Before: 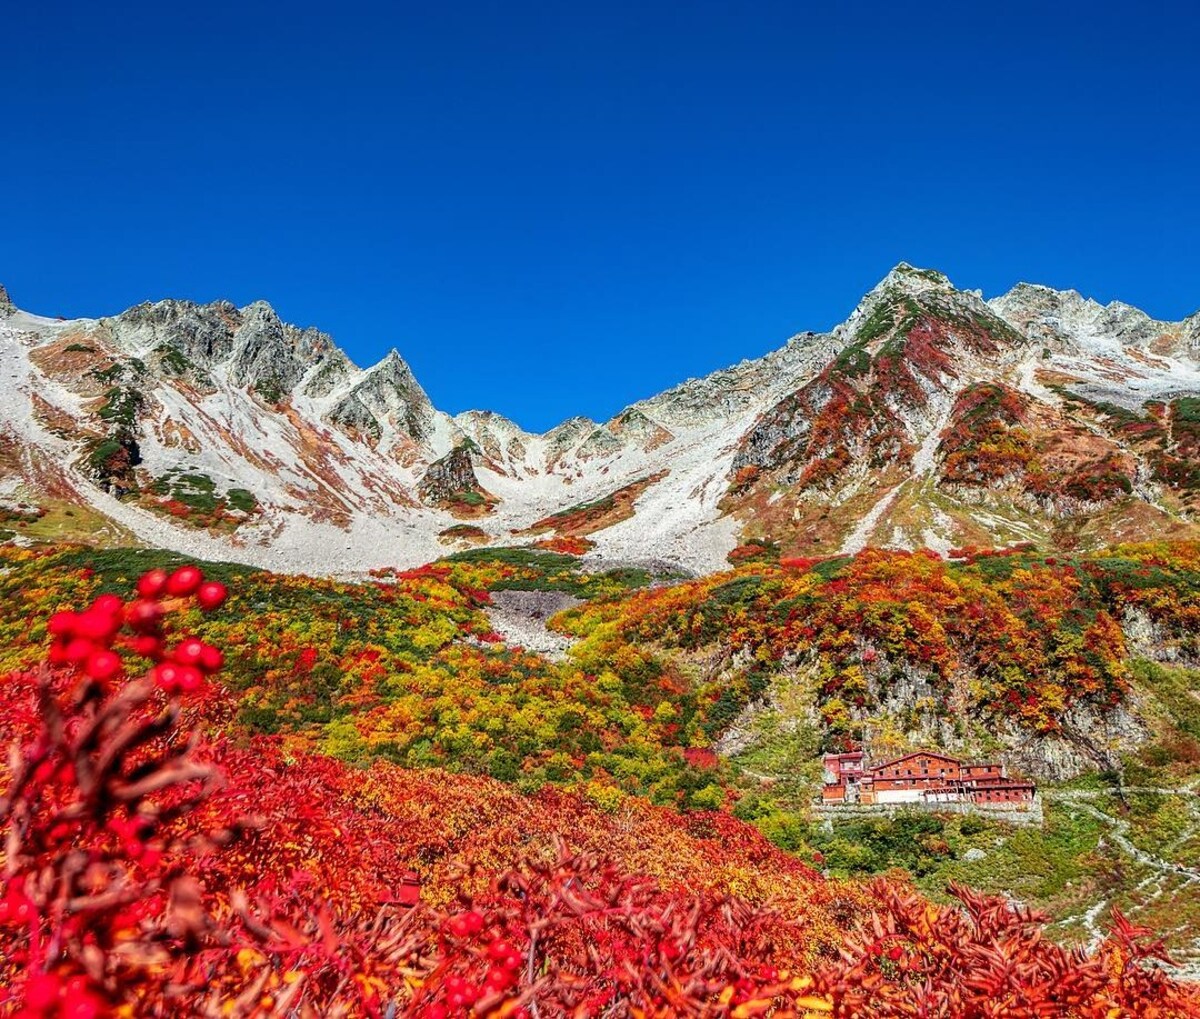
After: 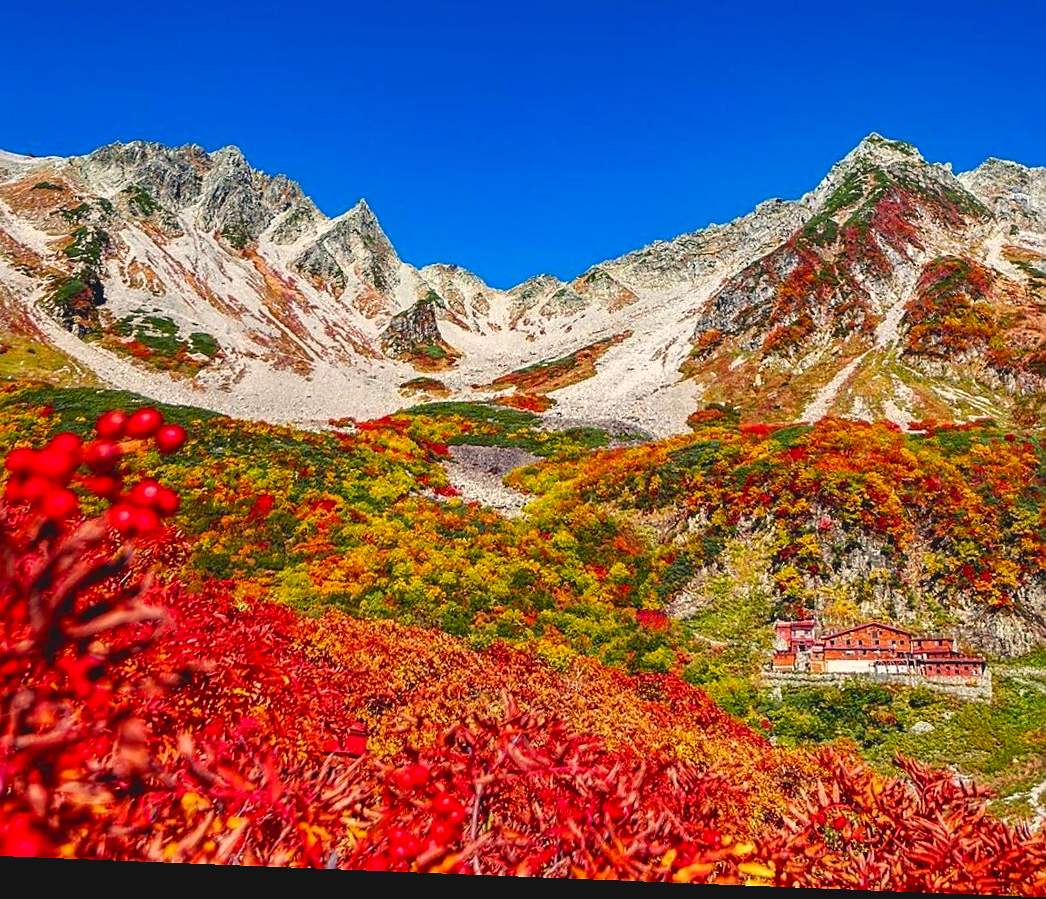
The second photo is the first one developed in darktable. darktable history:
crop and rotate: left 4.842%, top 15.51%, right 10.668%
rotate and perspective: rotation 2.27°, automatic cropping off
color balance rgb: shadows lift › chroma 2%, shadows lift › hue 247.2°, power › chroma 0.3%, power › hue 25.2°, highlights gain › chroma 3%, highlights gain › hue 60°, global offset › luminance 0.75%, perceptual saturation grading › global saturation 20%, perceptual saturation grading › highlights -20%, perceptual saturation grading › shadows 30%, global vibrance 20%
sharpen: radius 1.864, amount 0.398, threshold 1.271
